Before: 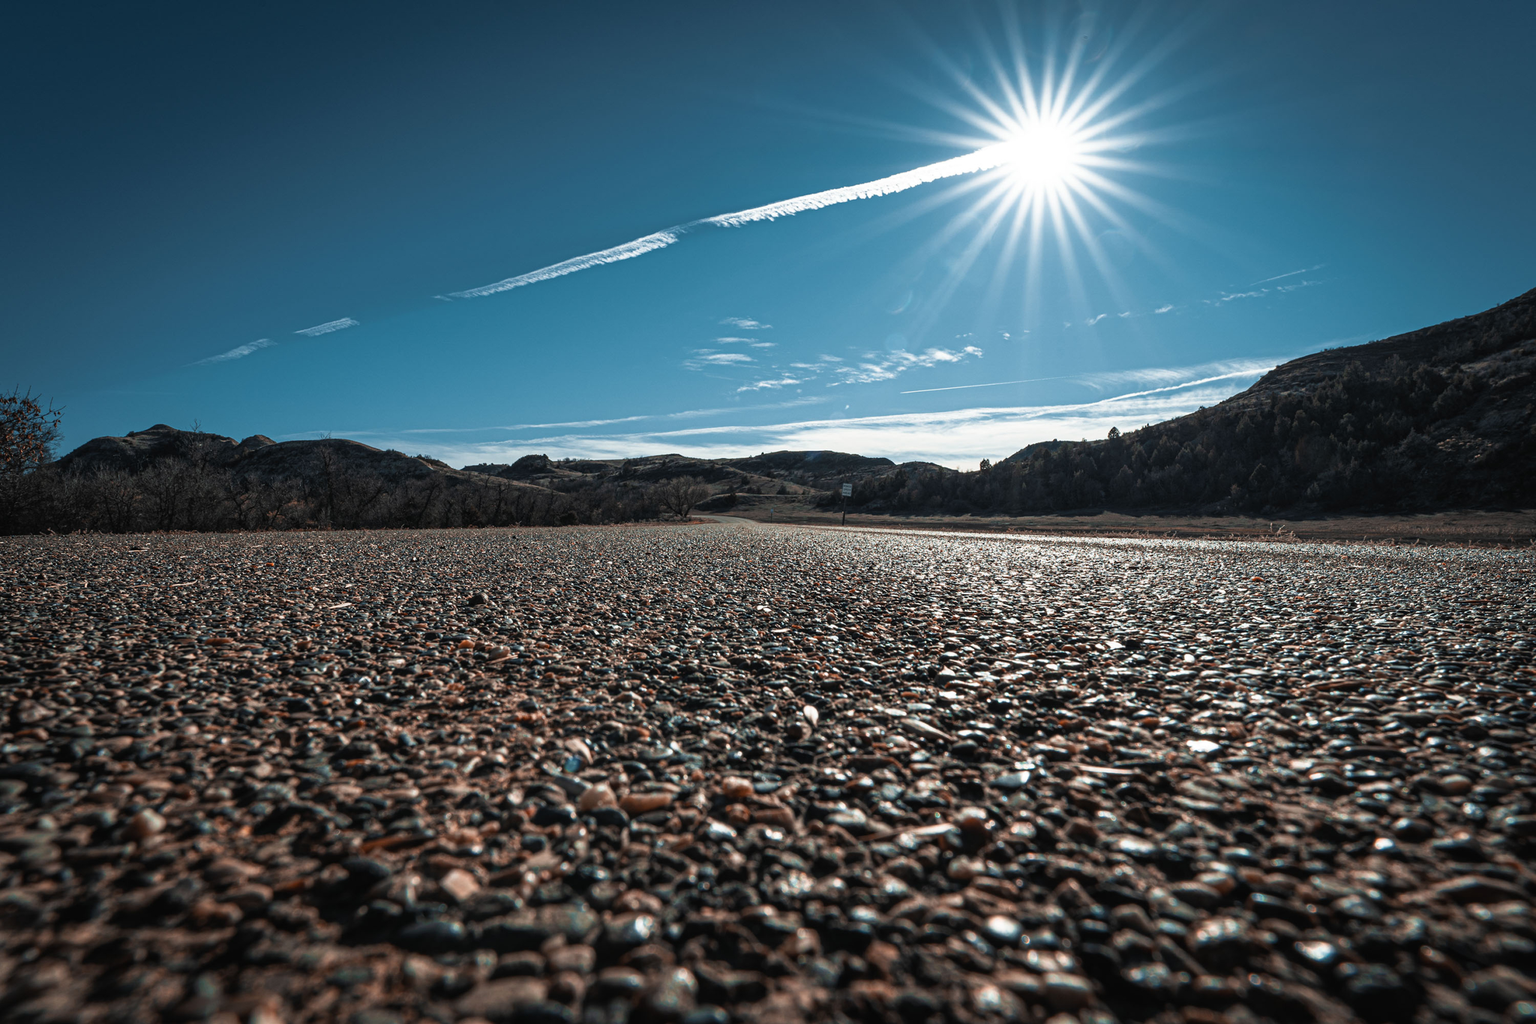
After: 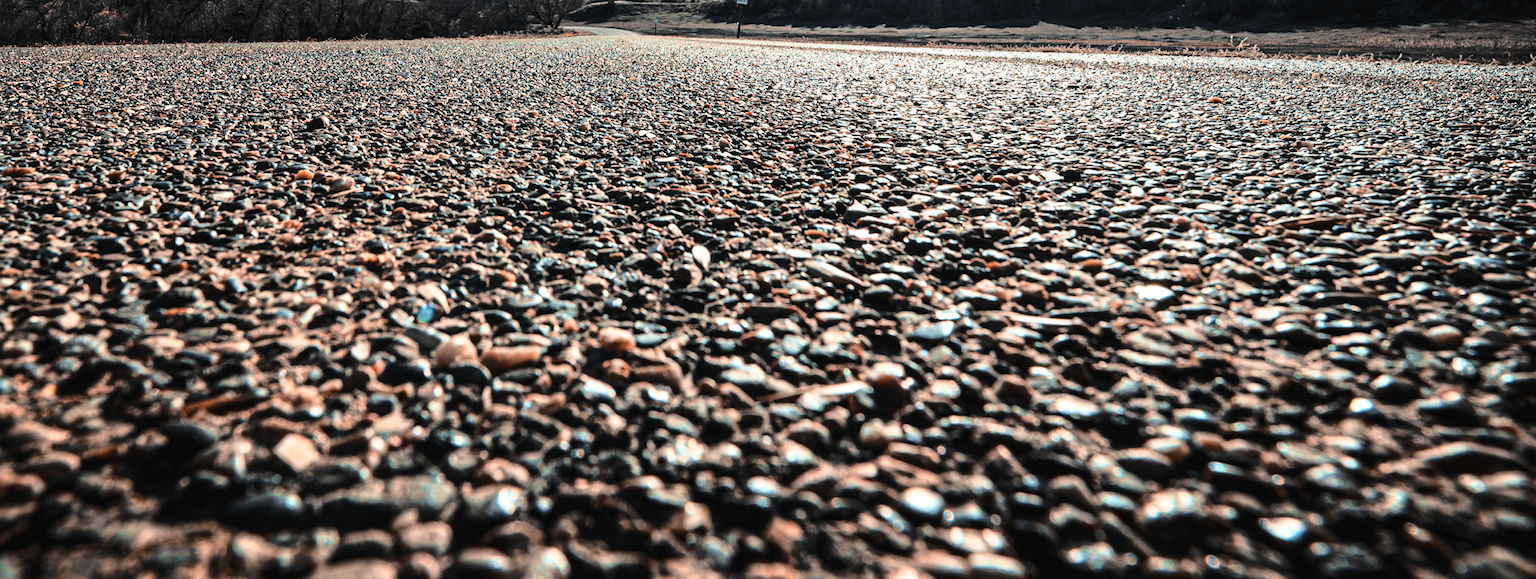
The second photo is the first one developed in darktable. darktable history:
crop and rotate: left 13.232%, top 48.138%, bottom 2.748%
tone equalizer: -8 EV 0.015 EV, -7 EV -0.034 EV, -6 EV 0.008 EV, -5 EV 0.052 EV, -4 EV 0.243 EV, -3 EV 0.657 EV, -2 EV 0.592 EV, -1 EV 0.207 EV, +0 EV 0.052 EV
base curve: curves: ch0 [(0, 0) (0.028, 0.03) (0.121, 0.232) (0.46, 0.748) (0.859, 0.968) (1, 1)]
